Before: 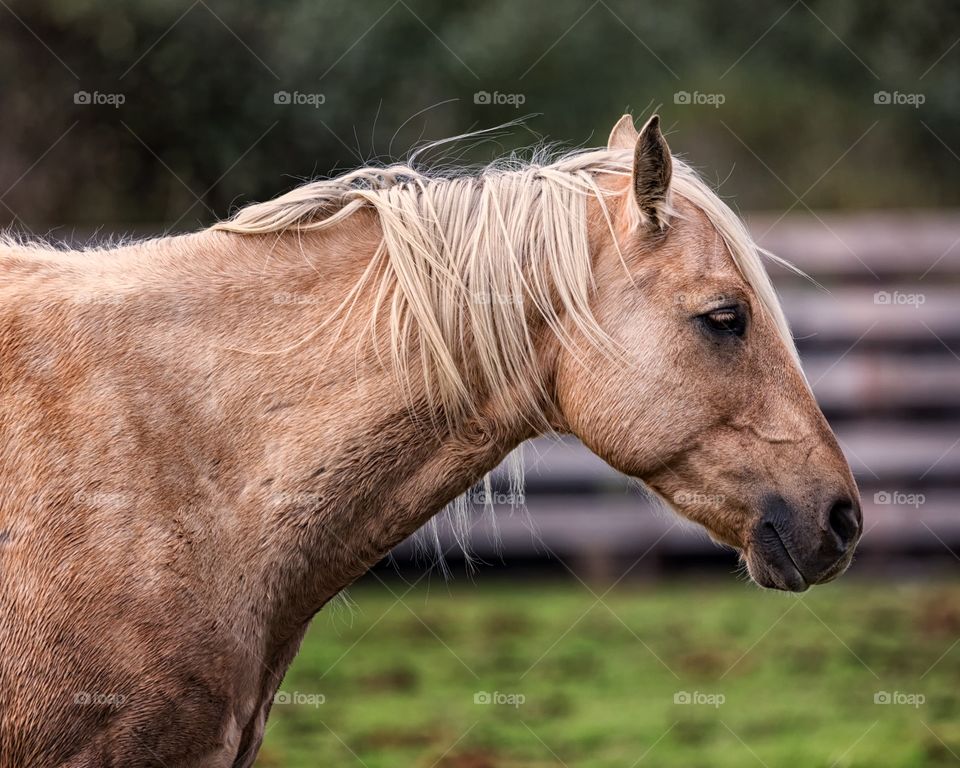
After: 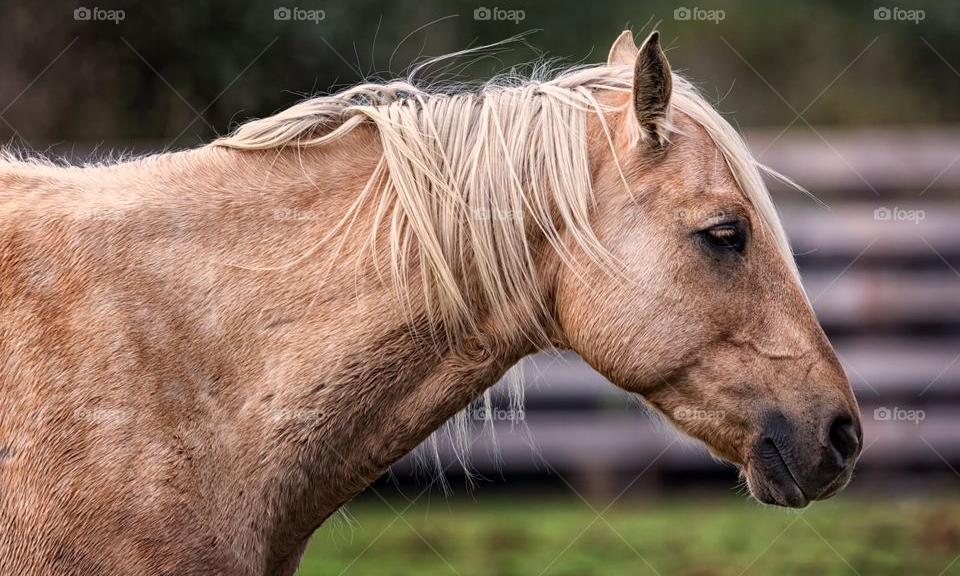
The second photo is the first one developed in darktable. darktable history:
tone equalizer: -8 EV 0.037 EV
crop: top 11.015%, bottom 13.955%
